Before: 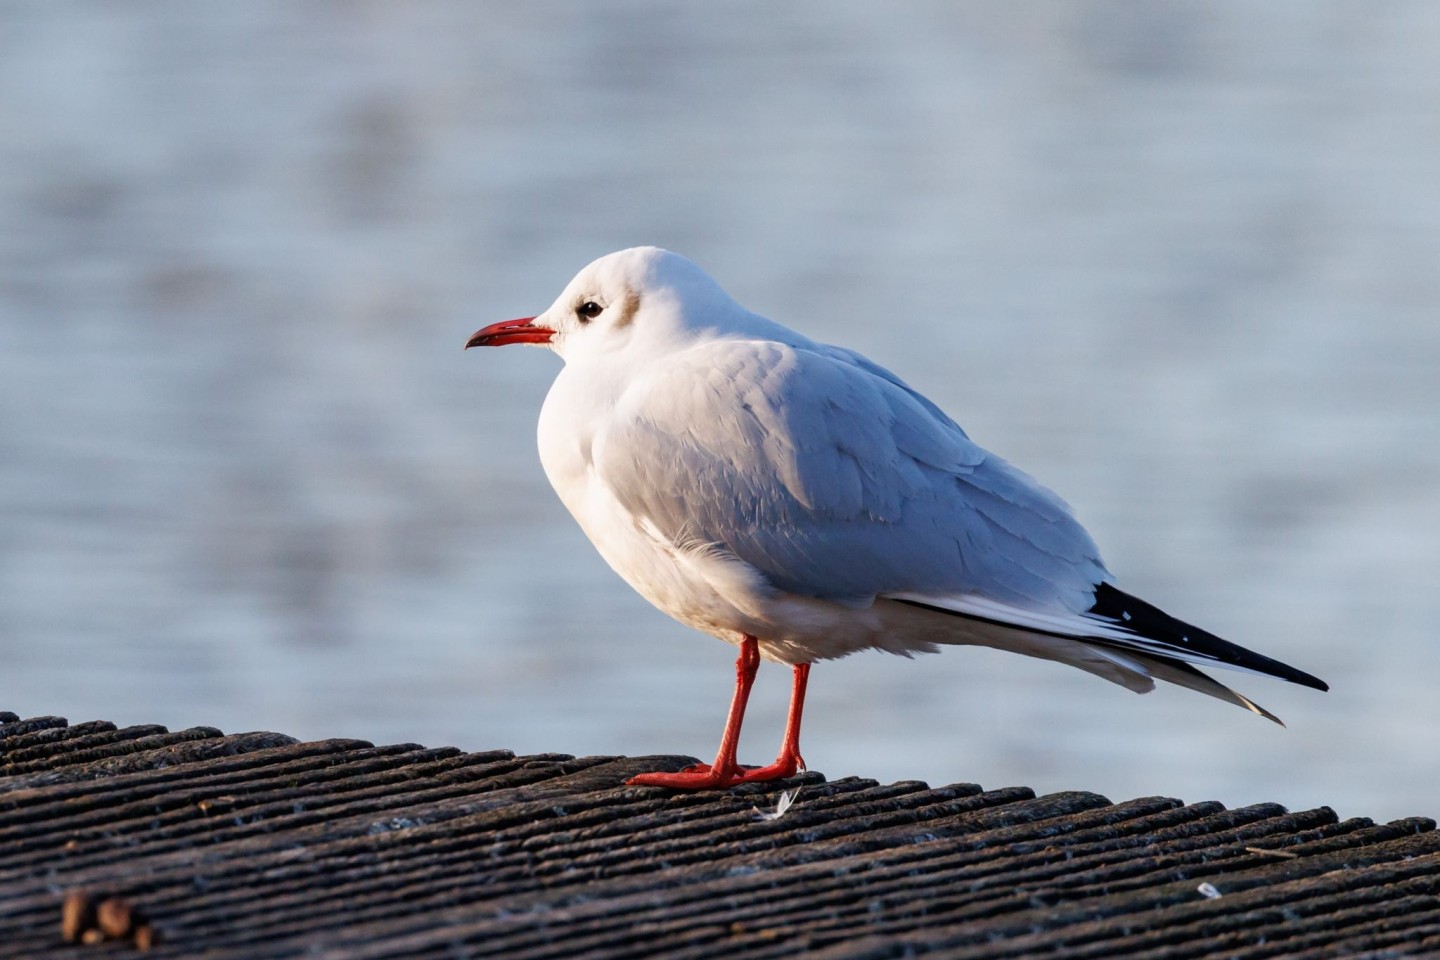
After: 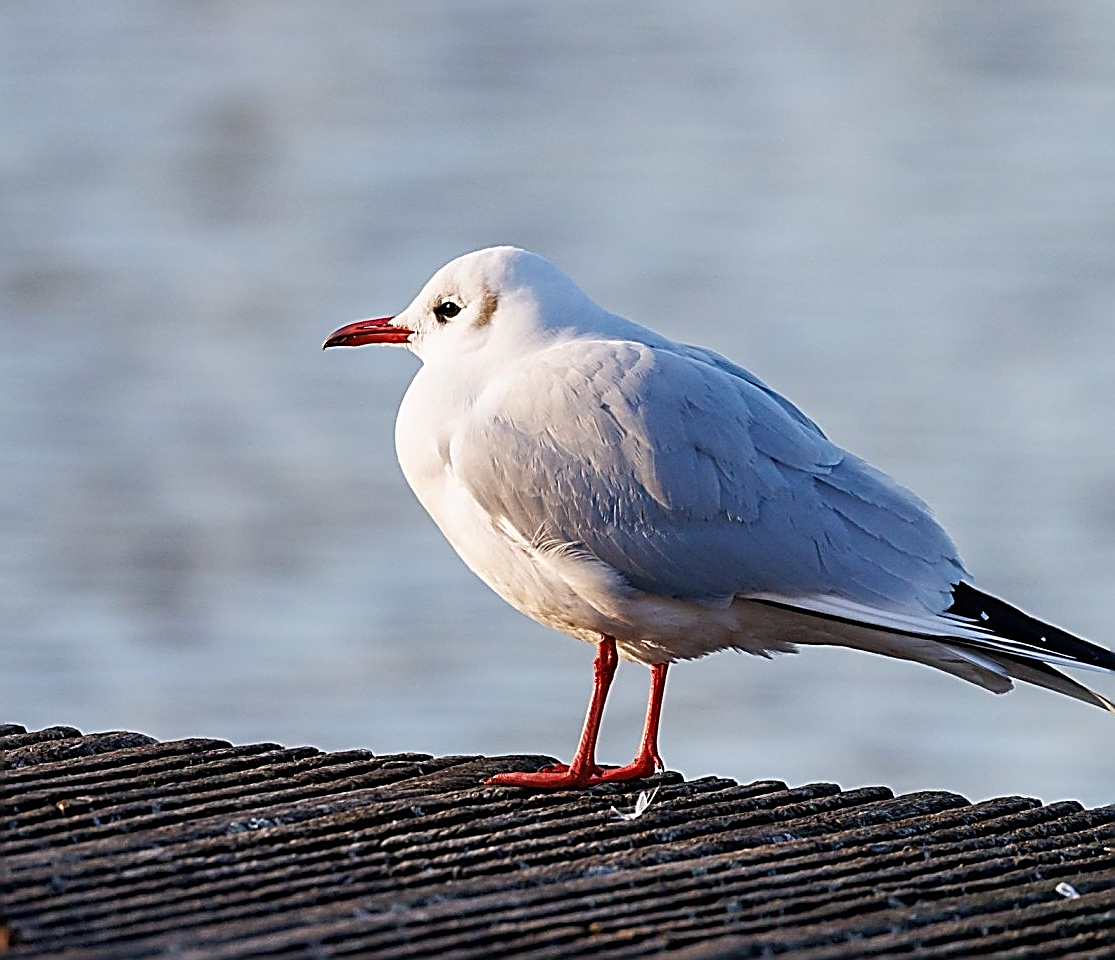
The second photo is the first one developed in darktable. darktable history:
crop: left 9.88%, right 12.664%
sharpen: amount 2
